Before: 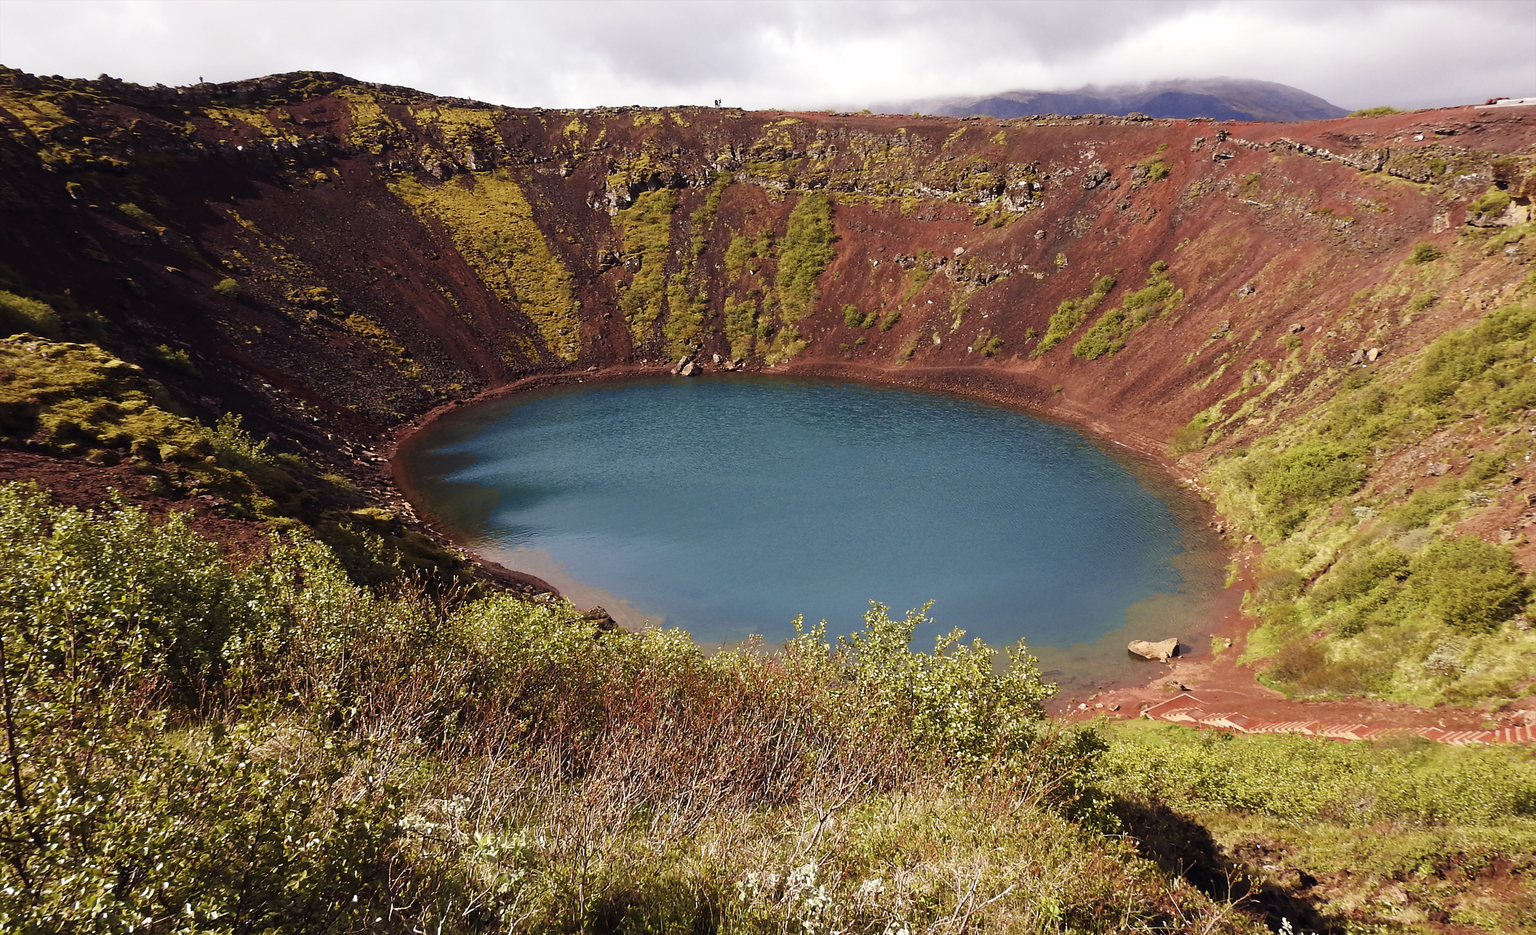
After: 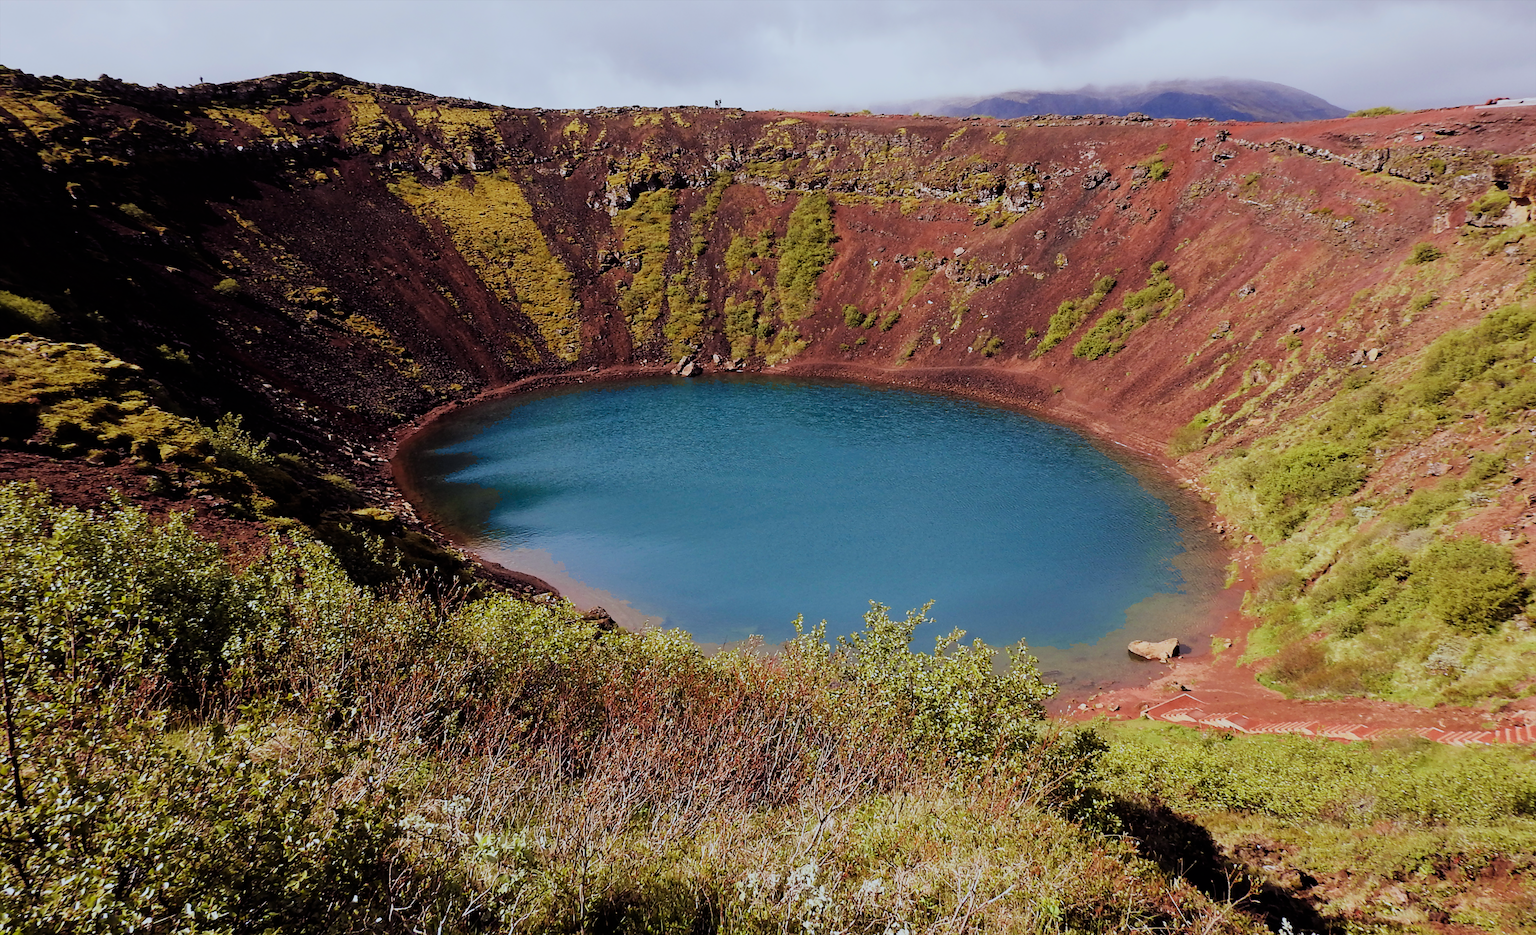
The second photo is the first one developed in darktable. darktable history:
filmic rgb: black relative exposure -7.65 EV, white relative exposure 4.56 EV, hardness 3.61, color science v6 (2022)
white balance: red 0.954, blue 1.079
